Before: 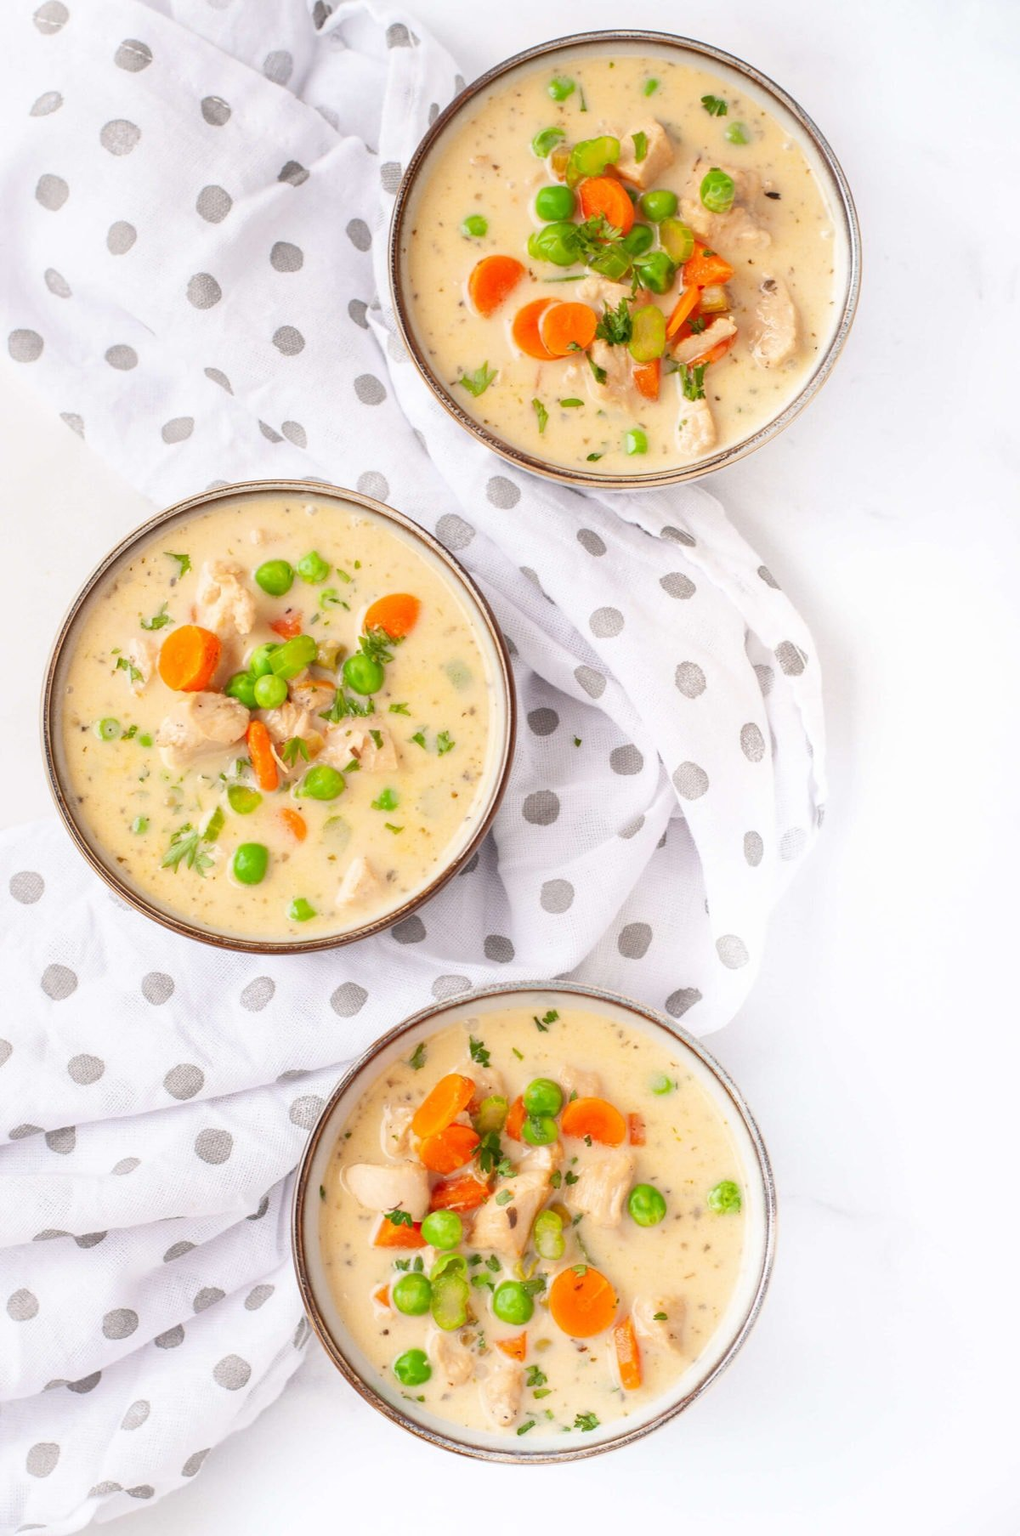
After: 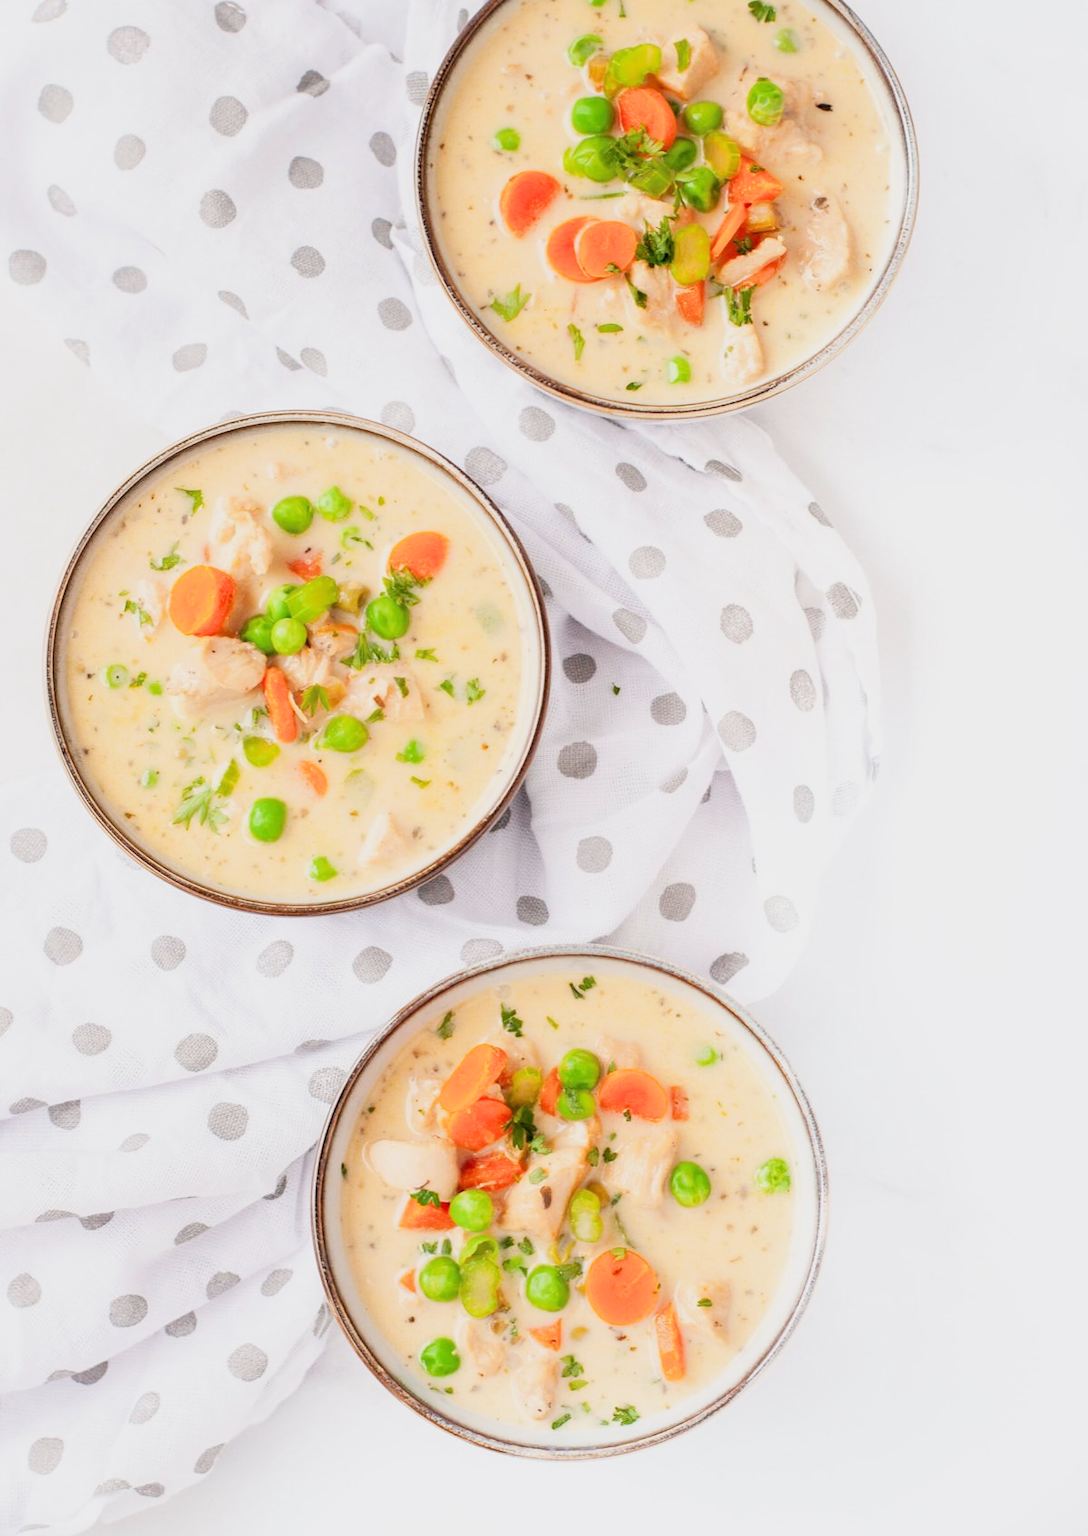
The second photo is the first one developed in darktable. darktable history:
filmic rgb: black relative exposure -5 EV, hardness 2.88, contrast 1.2, highlights saturation mix -30%
exposure: black level correction 0, exposure 0.4 EV, compensate exposure bias true, compensate highlight preservation false
crop and rotate: top 6.25%
